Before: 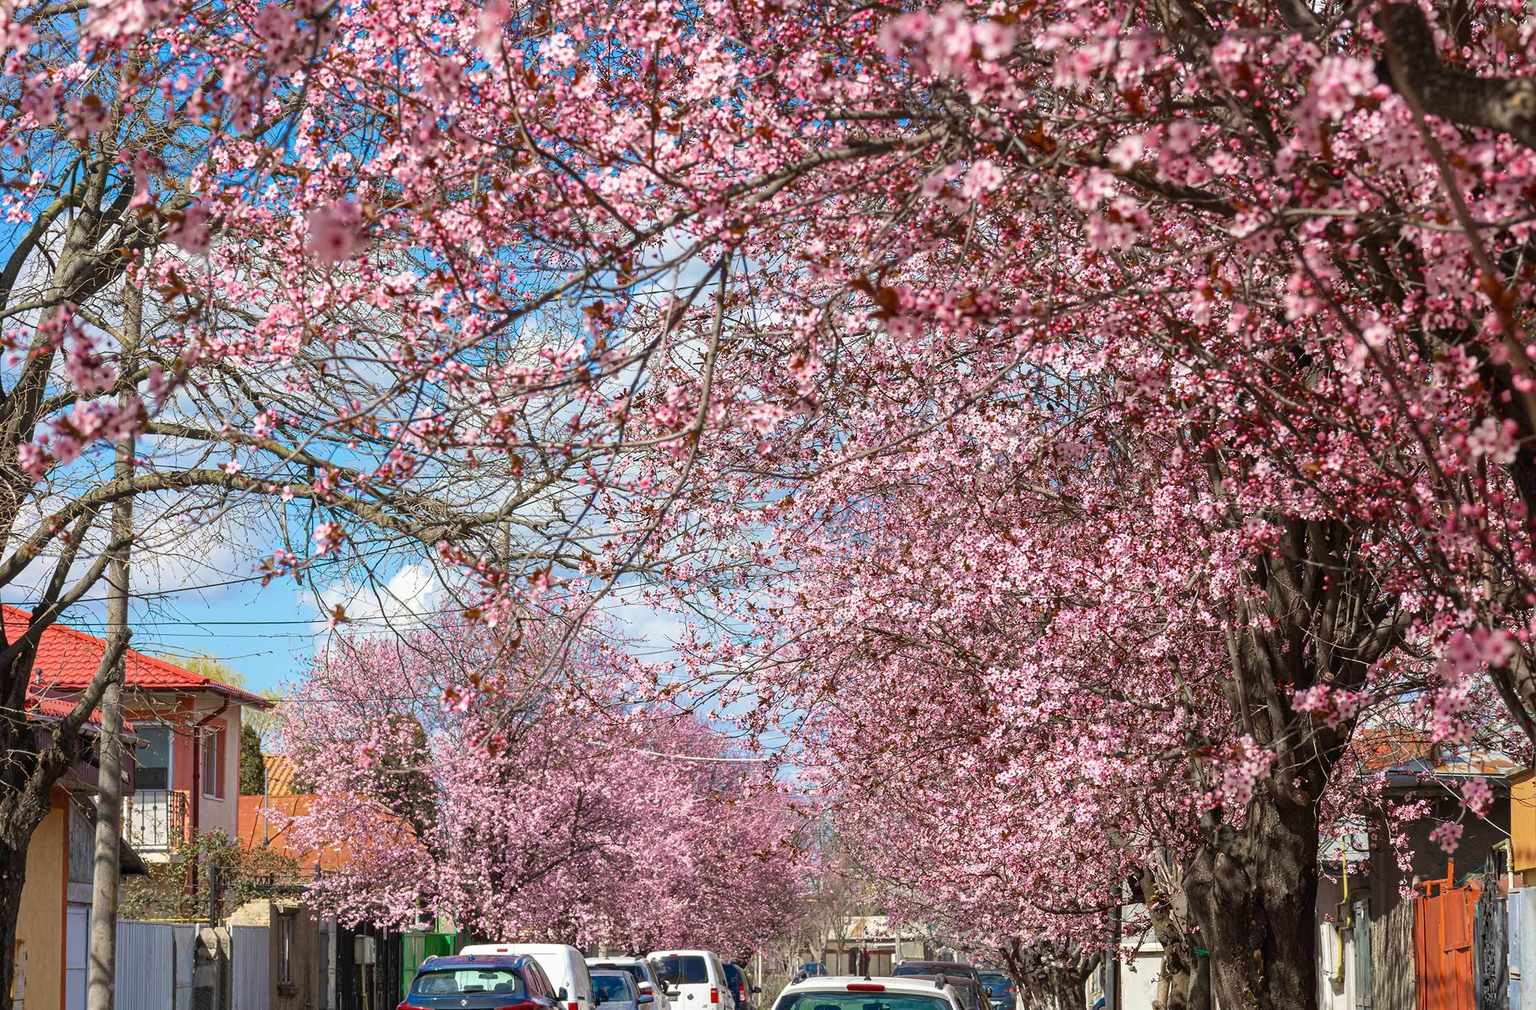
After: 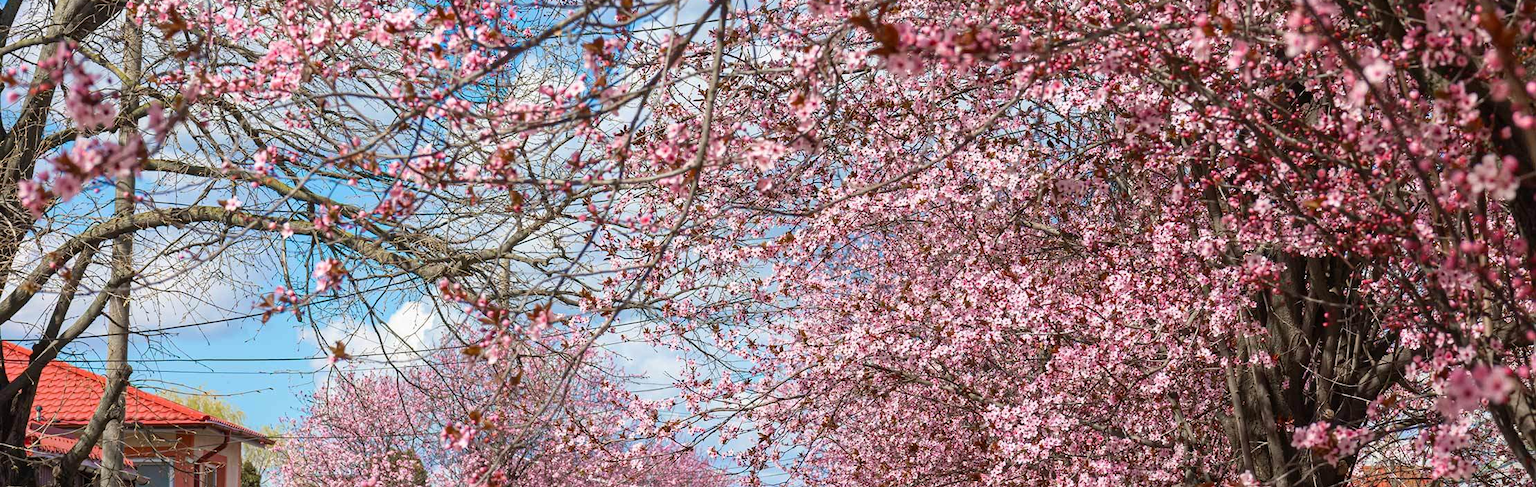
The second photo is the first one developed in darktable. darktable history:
crop and rotate: top 26.086%, bottom 25.624%
